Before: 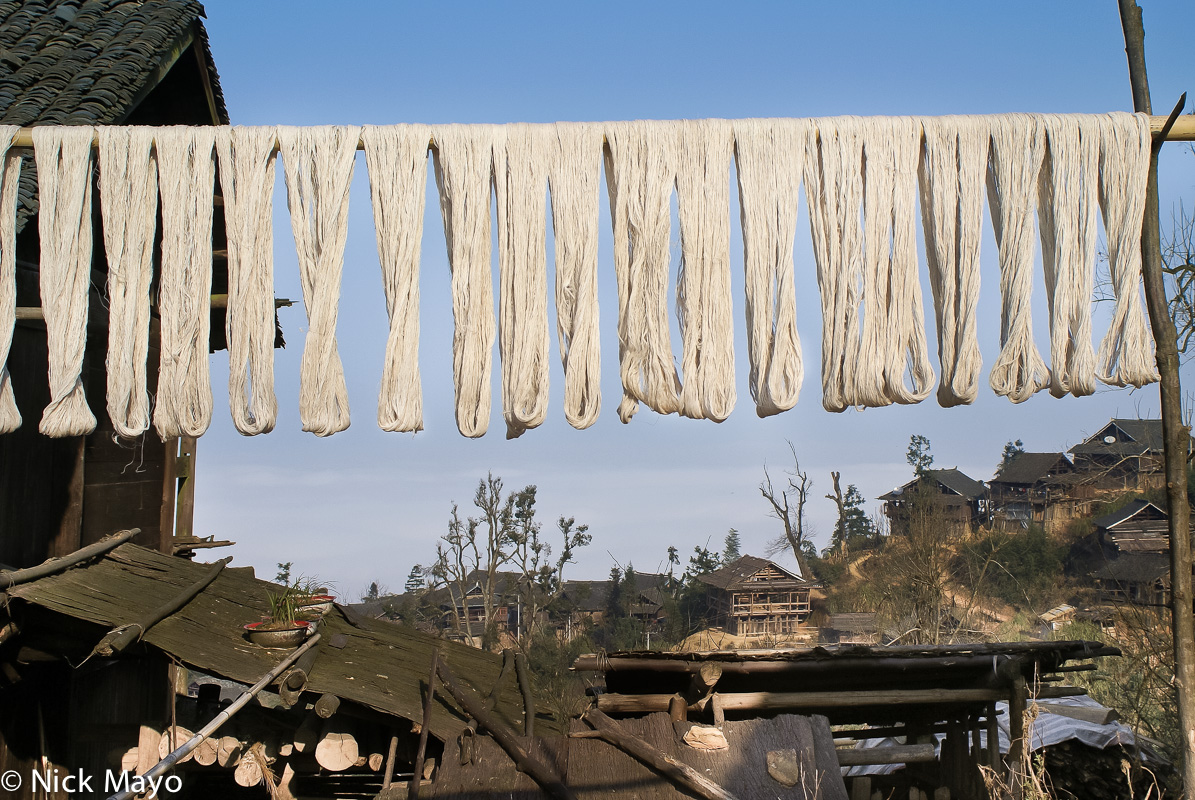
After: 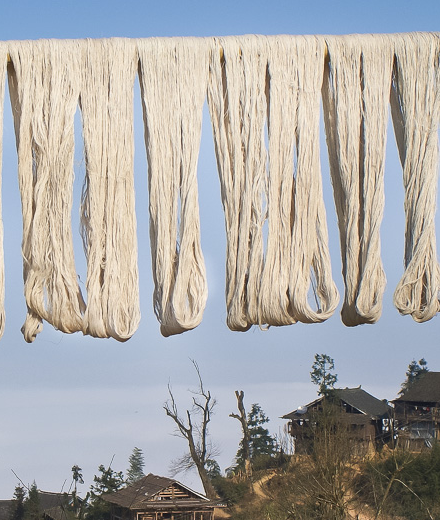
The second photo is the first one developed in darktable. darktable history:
crop and rotate: left 49.884%, top 10.147%, right 13.25%, bottom 24.789%
